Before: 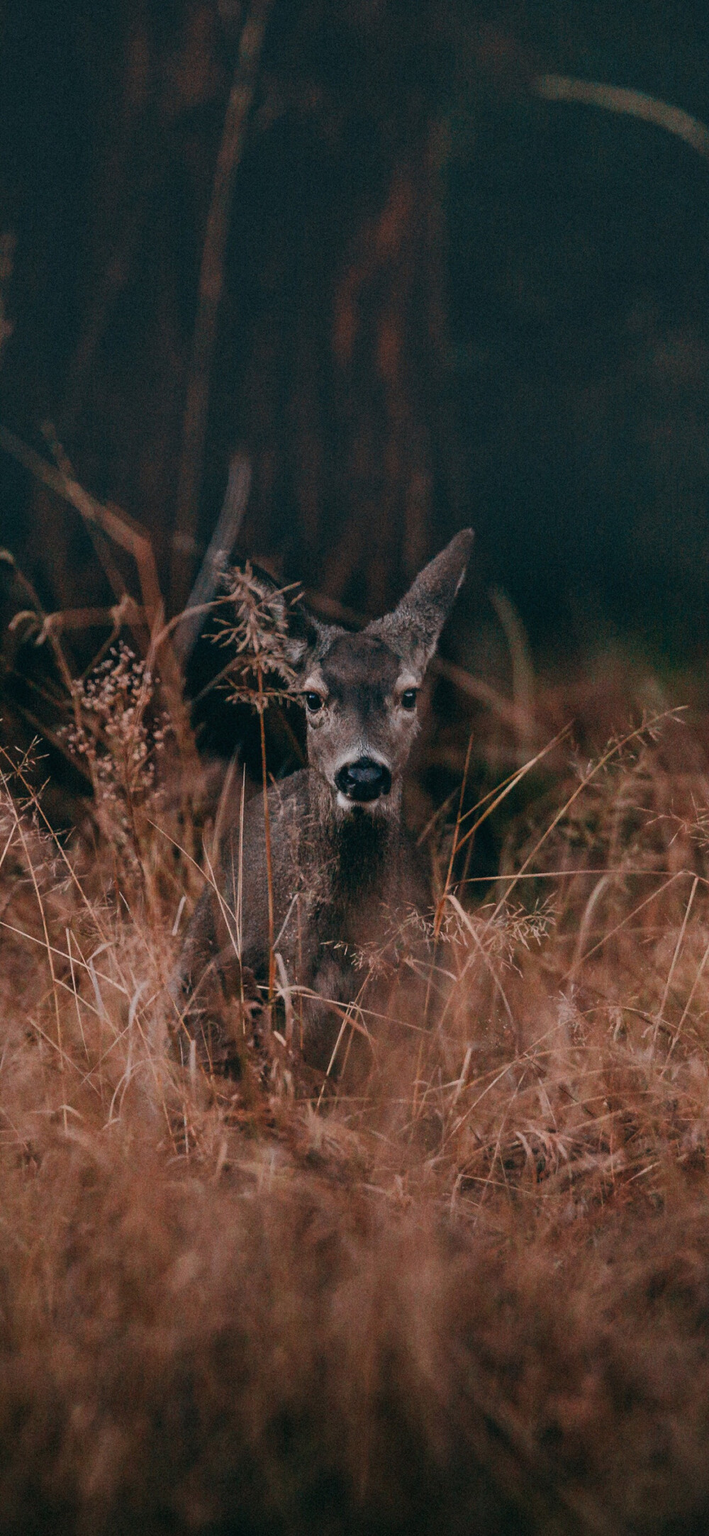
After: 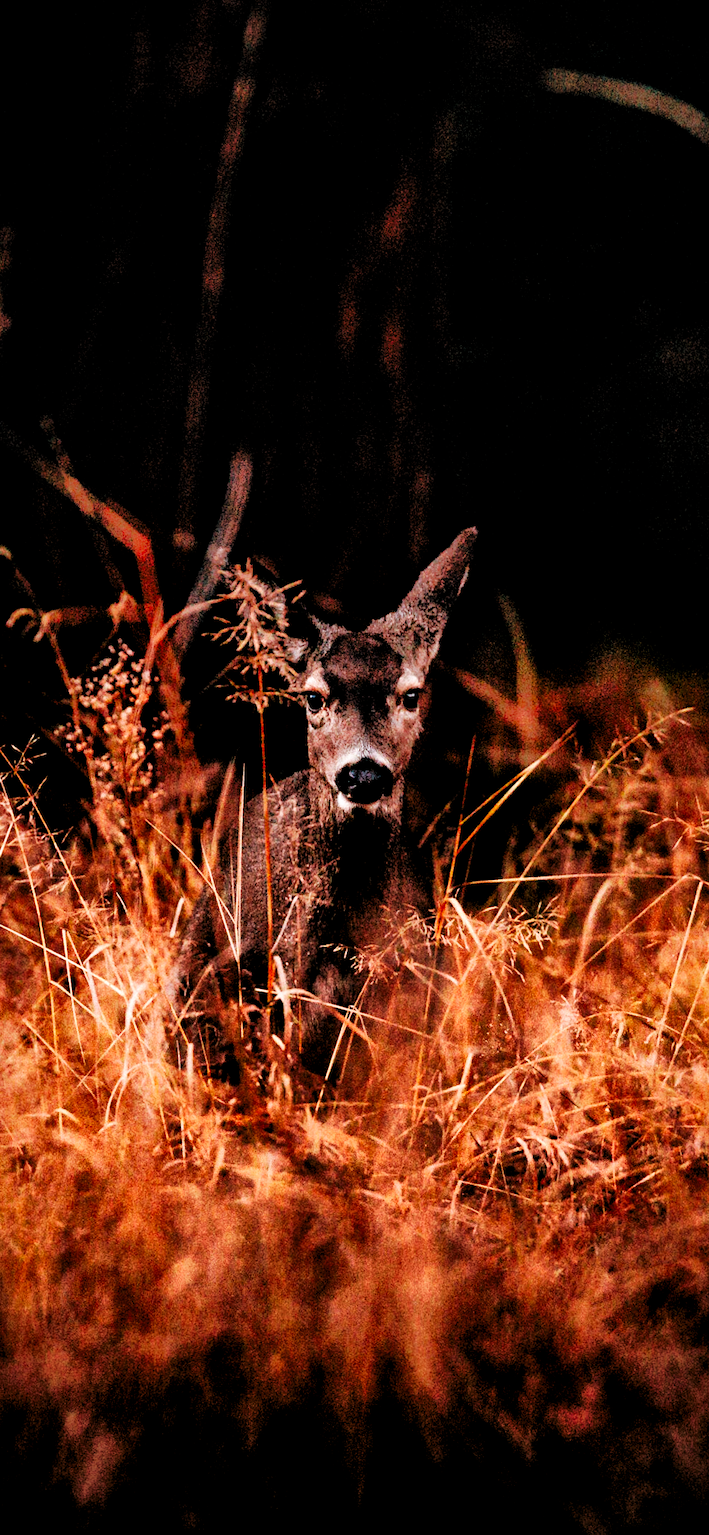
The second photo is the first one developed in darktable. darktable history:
vignetting: on, module defaults
local contrast: mode bilateral grid, contrast 20, coarseness 50, detail 120%, midtone range 0.2
levels: levels [0.116, 0.574, 1]
crop and rotate: angle -0.316°
contrast brightness saturation: contrast 0.169, saturation 0.312
base curve: curves: ch0 [(0, 0) (0.007, 0.004) (0.027, 0.03) (0.046, 0.07) (0.207, 0.54) (0.442, 0.872) (0.673, 0.972) (1, 1)], preserve colors none
shadows and highlights: highlights -59.76
color balance rgb: shadows lift › chroma 9.762%, shadows lift › hue 43.03°, highlights gain › chroma 1.027%, highlights gain › hue 60.09°, perceptual saturation grading › global saturation 0.742%, perceptual brilliance grading › global brilliance -5.341%, perceptual brilliance grading › highlights 24.753%, perceptual brilliance grading › mid-tones 7.478%, perceptual brilliance grading › shadows -4.776%, global vibrance 20%
